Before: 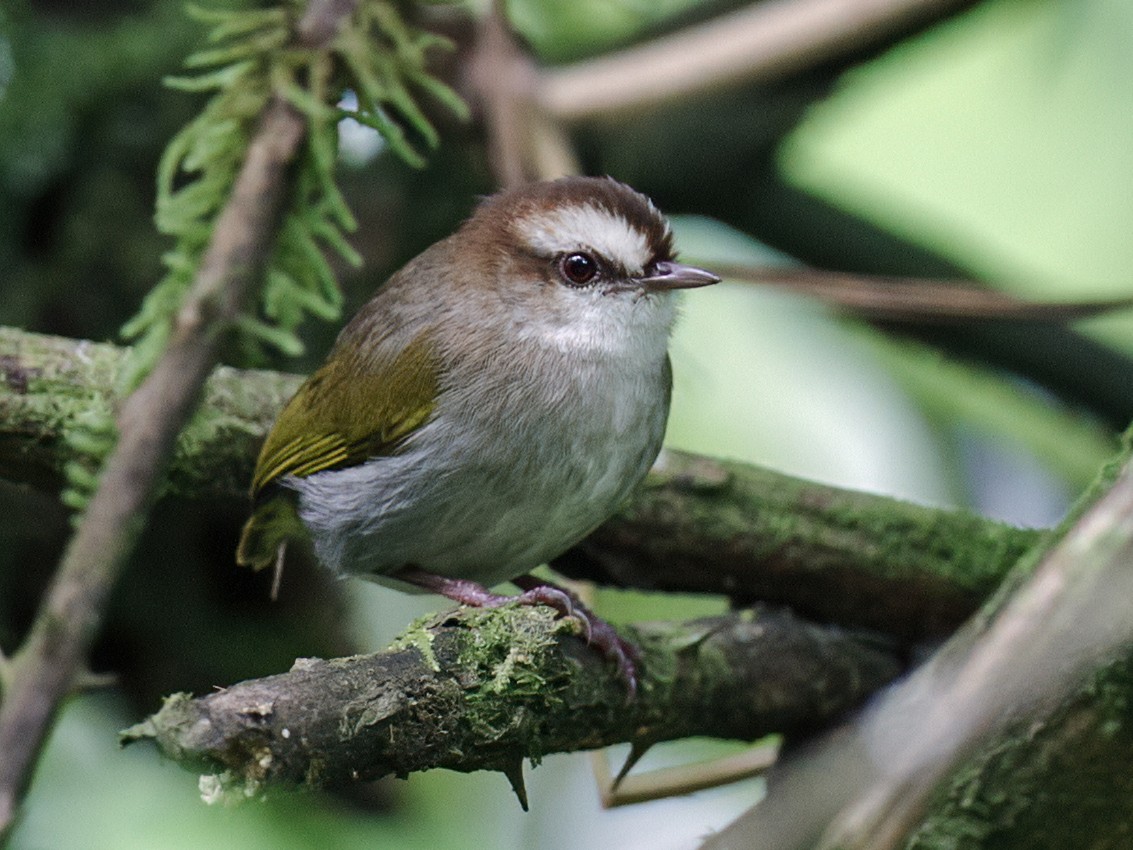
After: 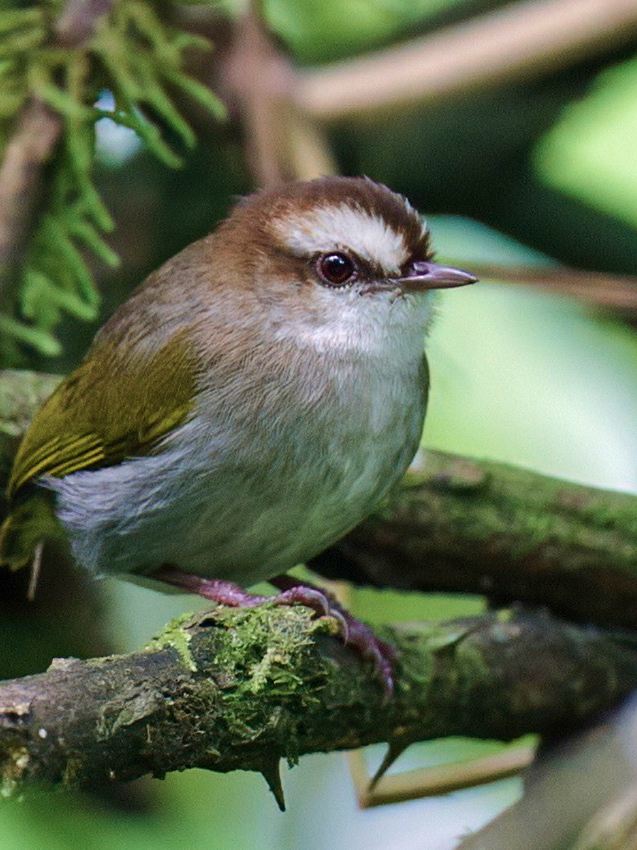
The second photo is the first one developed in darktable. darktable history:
crop: left 21.496%, right 22.254%
velvia: strength 56%
